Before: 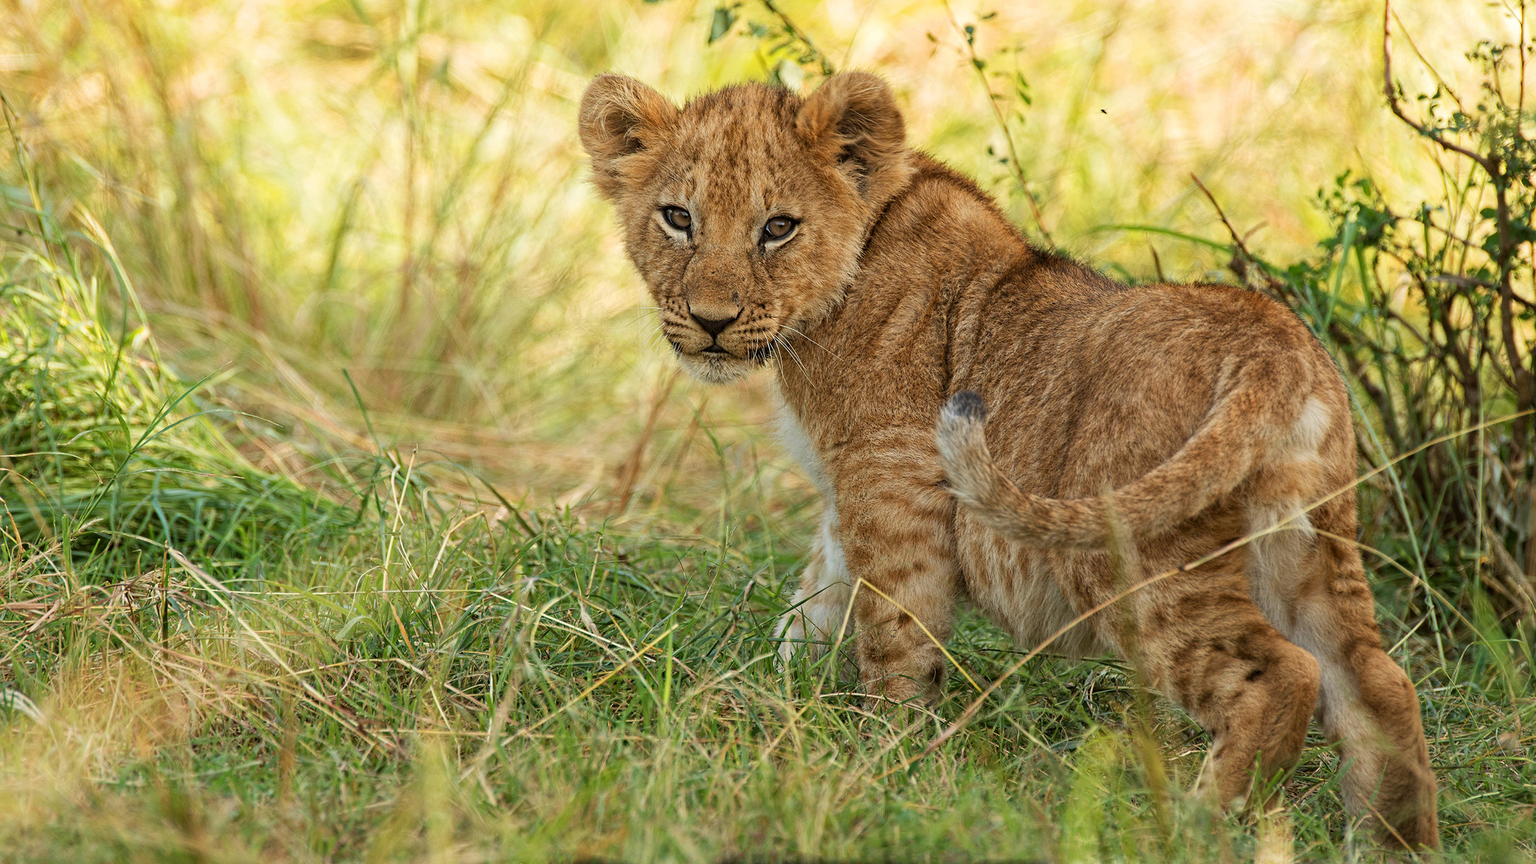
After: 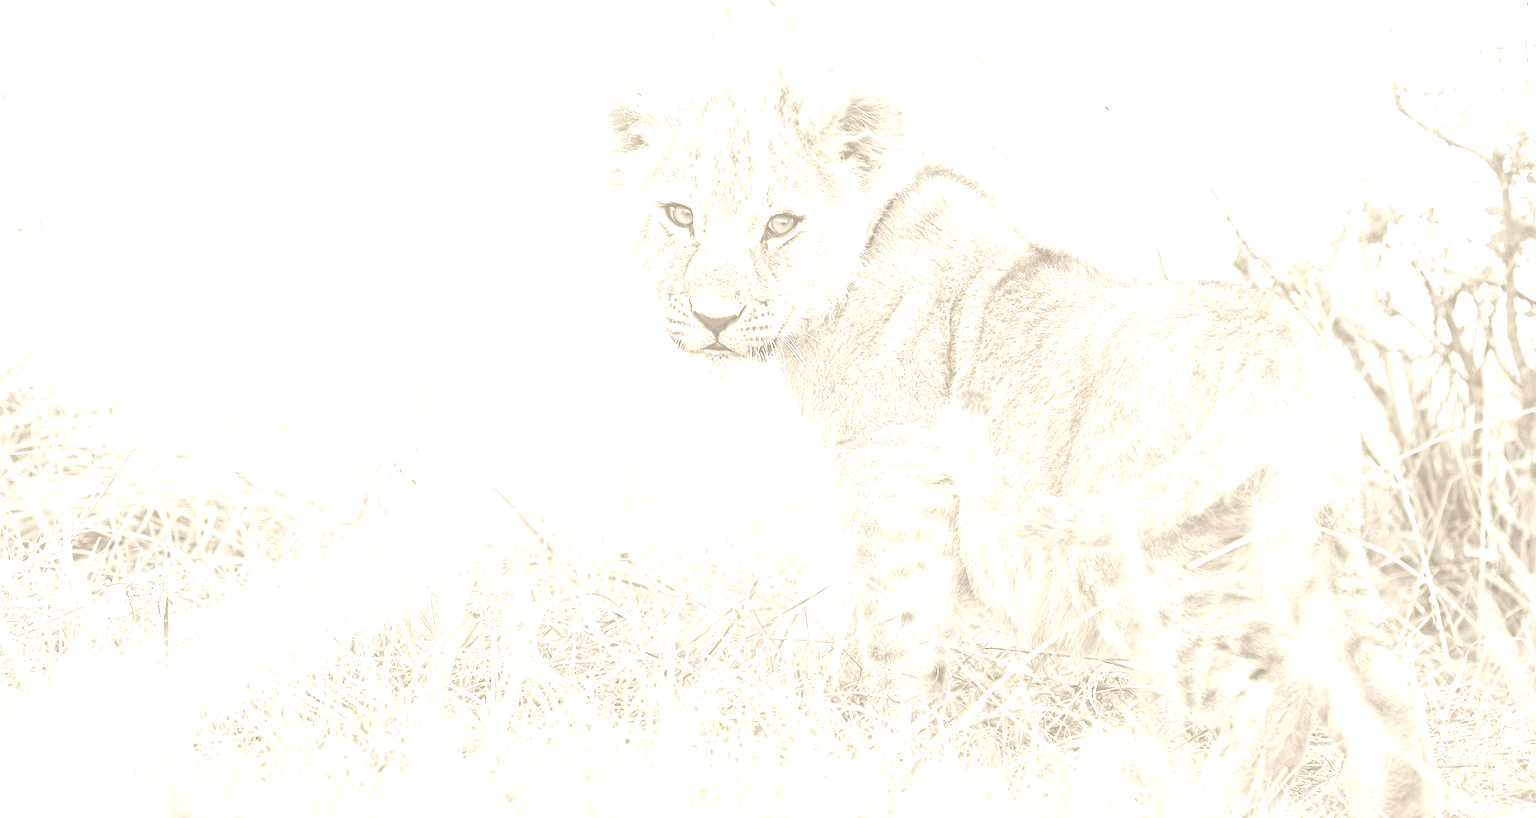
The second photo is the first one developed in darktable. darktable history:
exposure: black level correction 0, exposure 1.5 EV, compensate exposure bias true, compensate highlight preservation false
colorize: hue 36°, saturation 71%, lightness 80.79%
crop: top 0.448%, right 0.264%, bottom 5.045%
